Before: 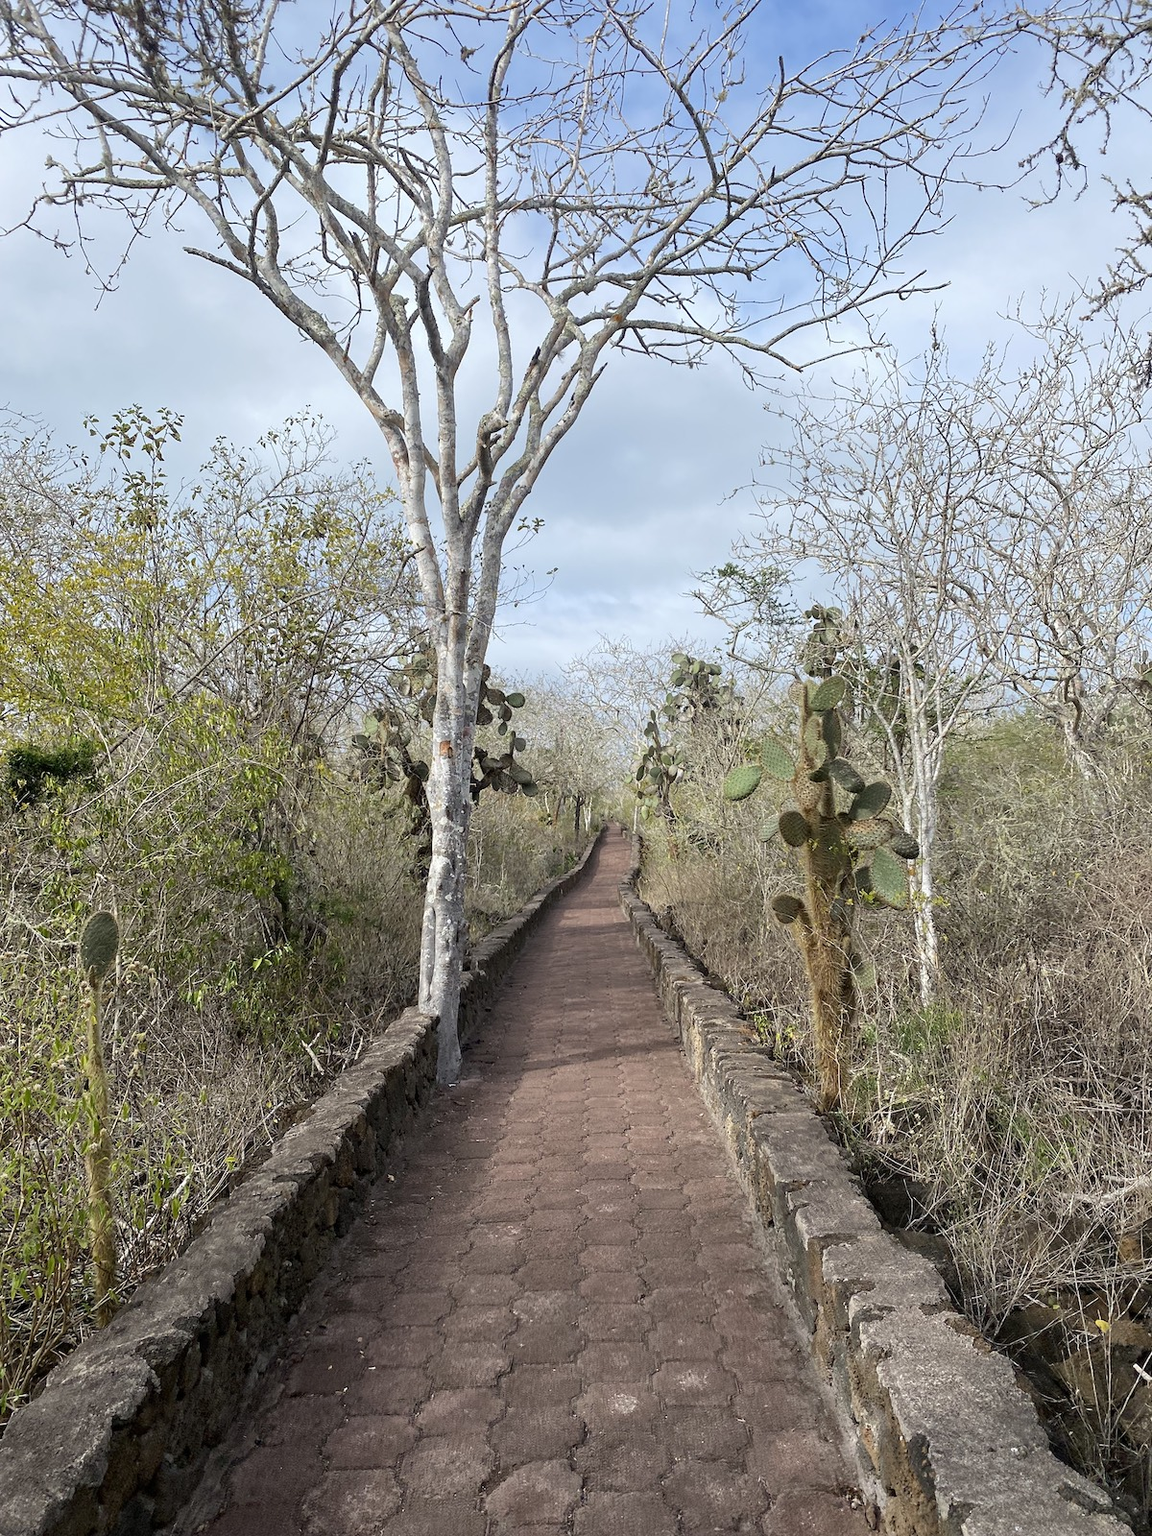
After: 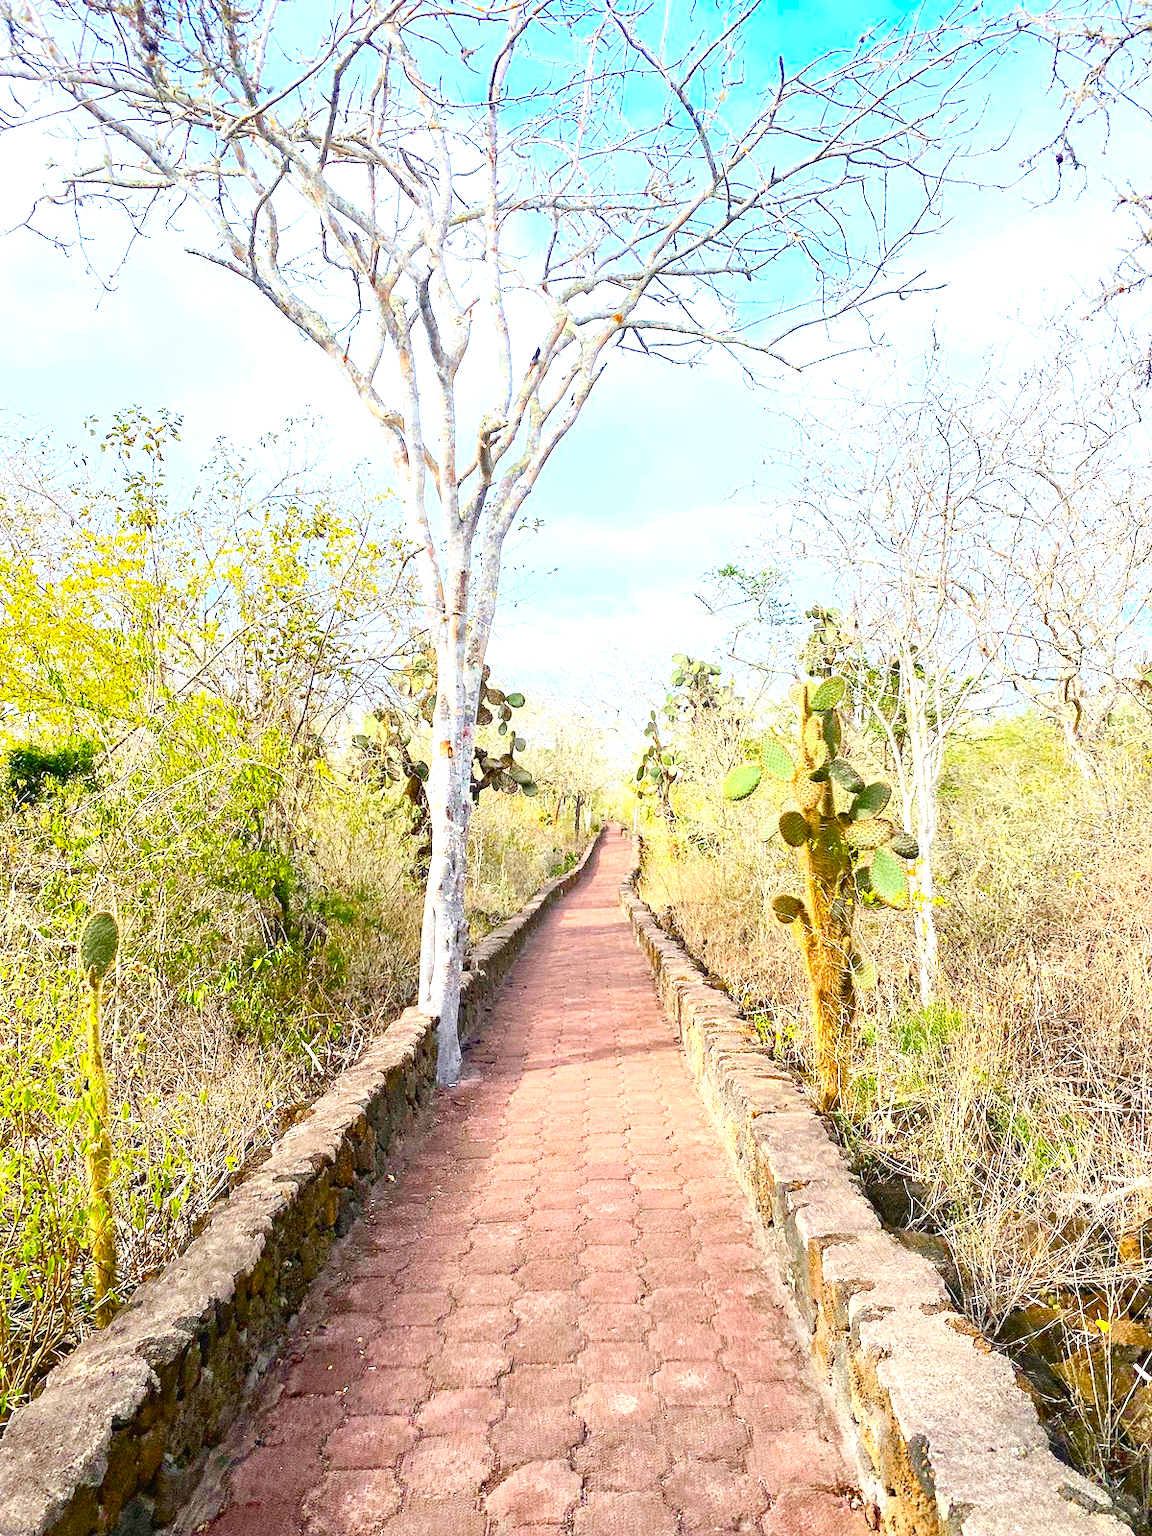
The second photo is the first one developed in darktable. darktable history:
contrast brightness saturation: contrast 0.198, brightness 0.167, saturation 0.223
color balance rgb: linear chroma grading › global chroma 33.763%, perceptual saturation grading › global saturation 45.926%, perceptual saturation grading › highlights -50.102%, perceptual saturation grading › shadows 30.768%, perceptual brilliance grading › global brilliance 9.177%, perceptual brilliance grading › shadows 15.179%, global vibrance 7.365%, saturation formula JzAzBz (2021)
exposure: black level correction 0, exposure 1.2 EV, compensate exposure bias true, compensate highlight preservation false
